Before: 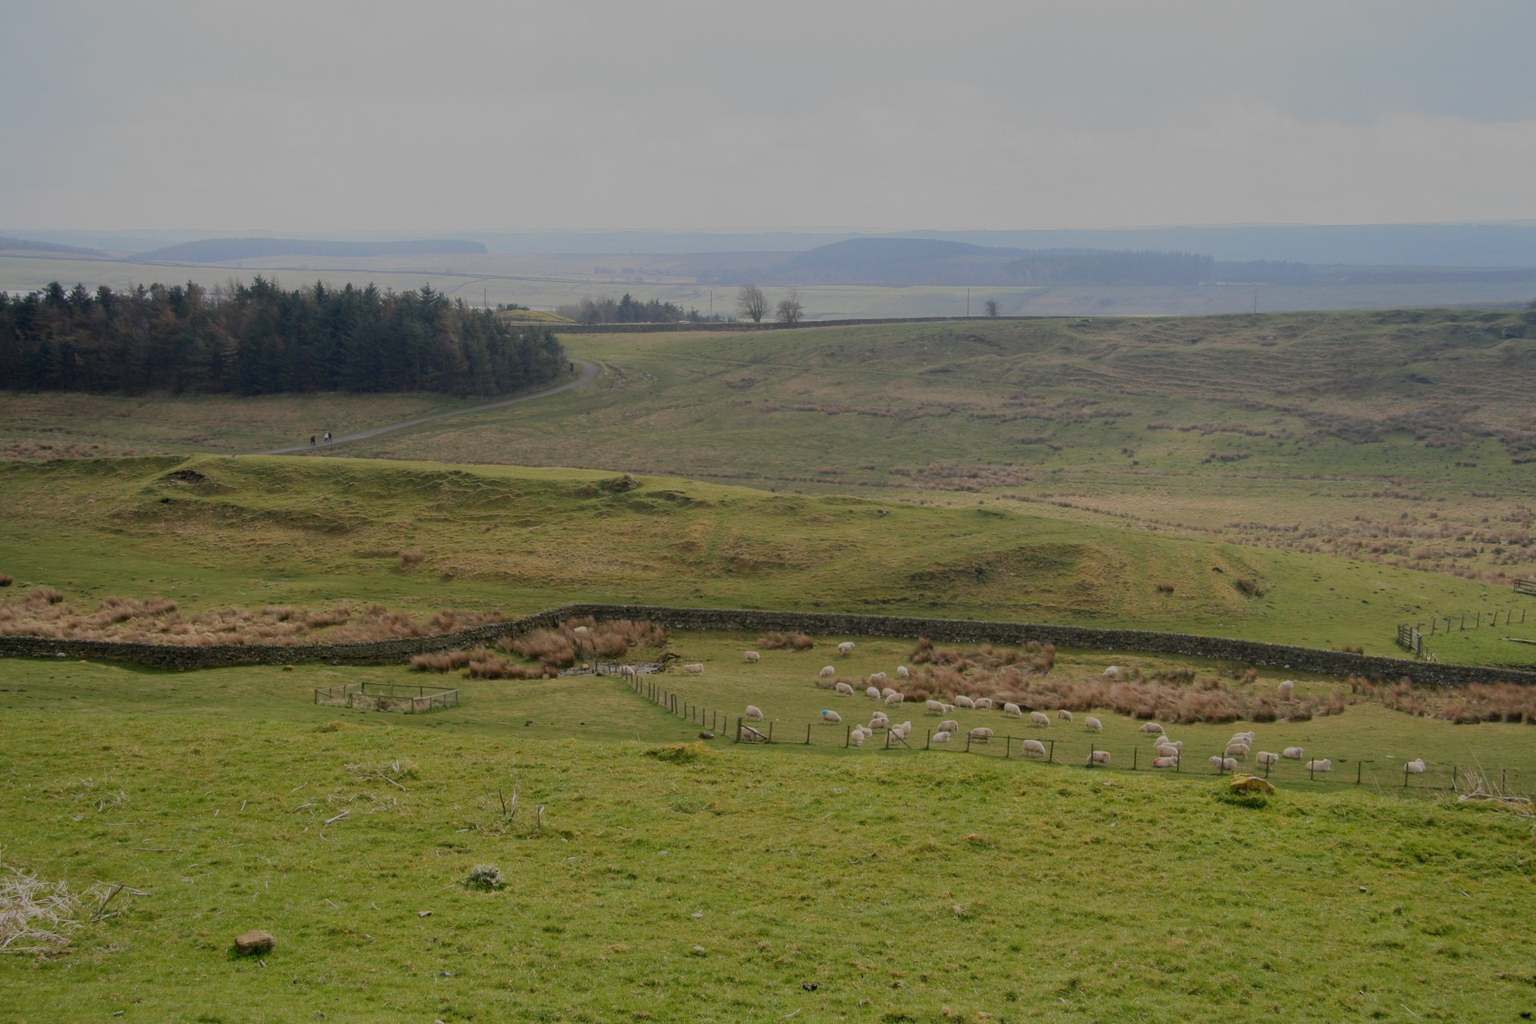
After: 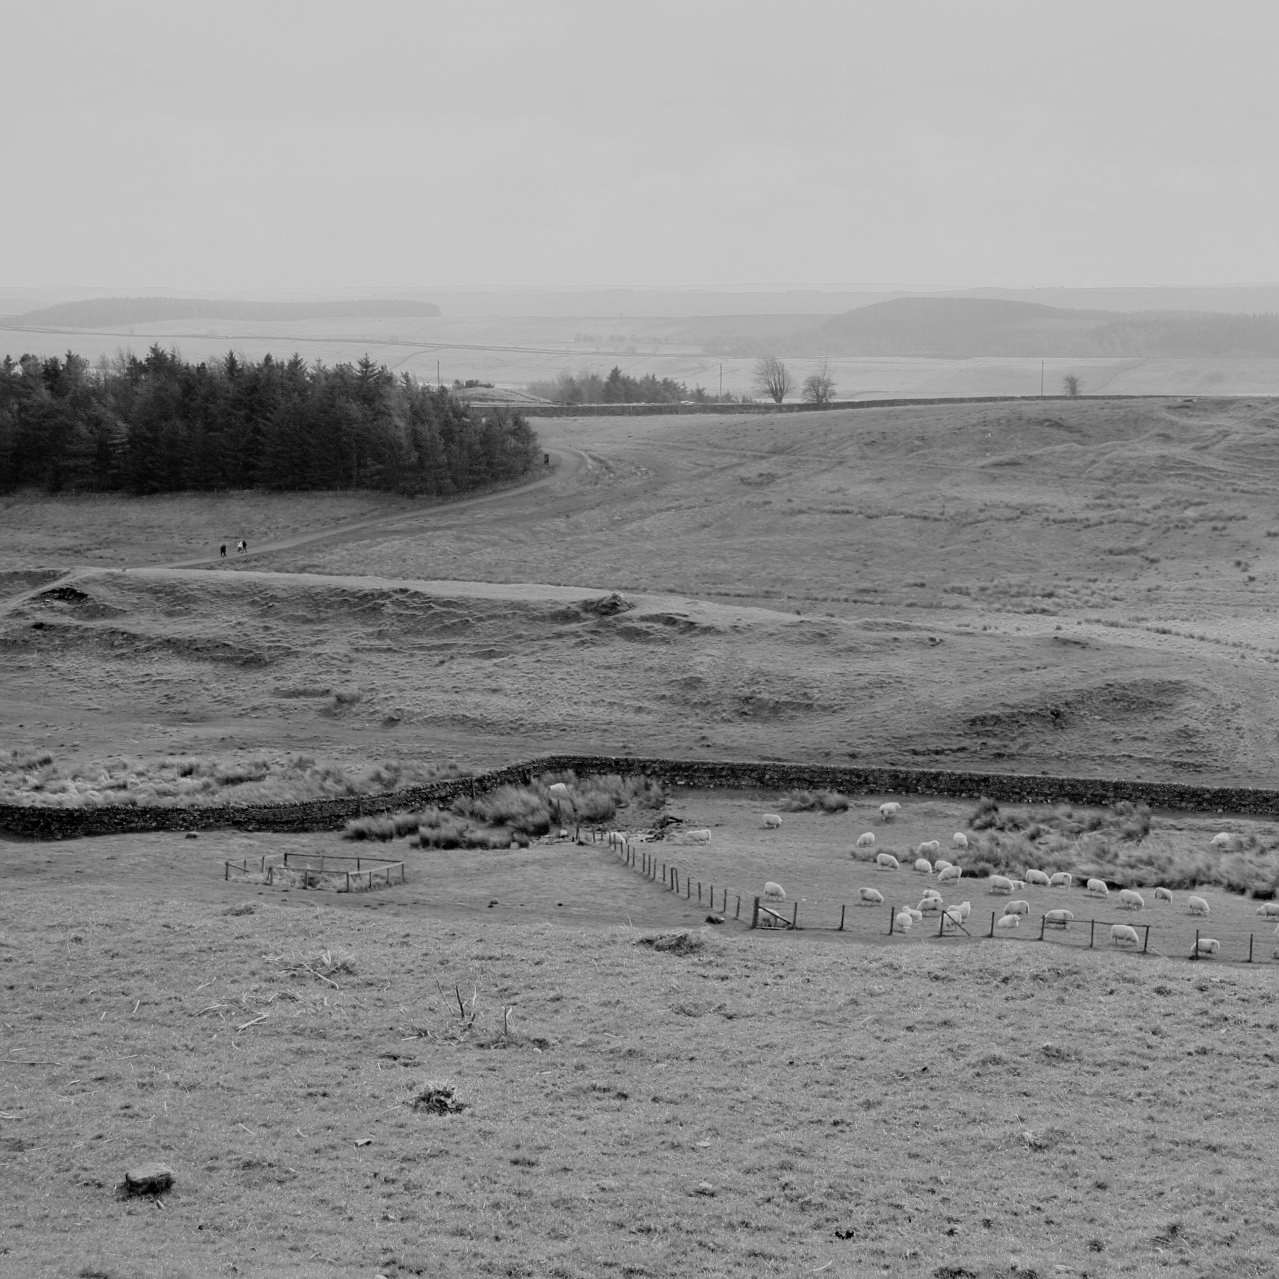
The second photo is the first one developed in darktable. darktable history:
crop and rotate: left 8.786%, right 24.548%
monochrome: on, module defaults
exposure: exposure 0.6 EV, compensate highlight preservation false
filmic rgb: black relative exposure -5 EV, white relative exposure 3.5 EV, hardness 3.19, contrast 1.2, highlights saturation mix -30%
sharpen: amount 0.2
